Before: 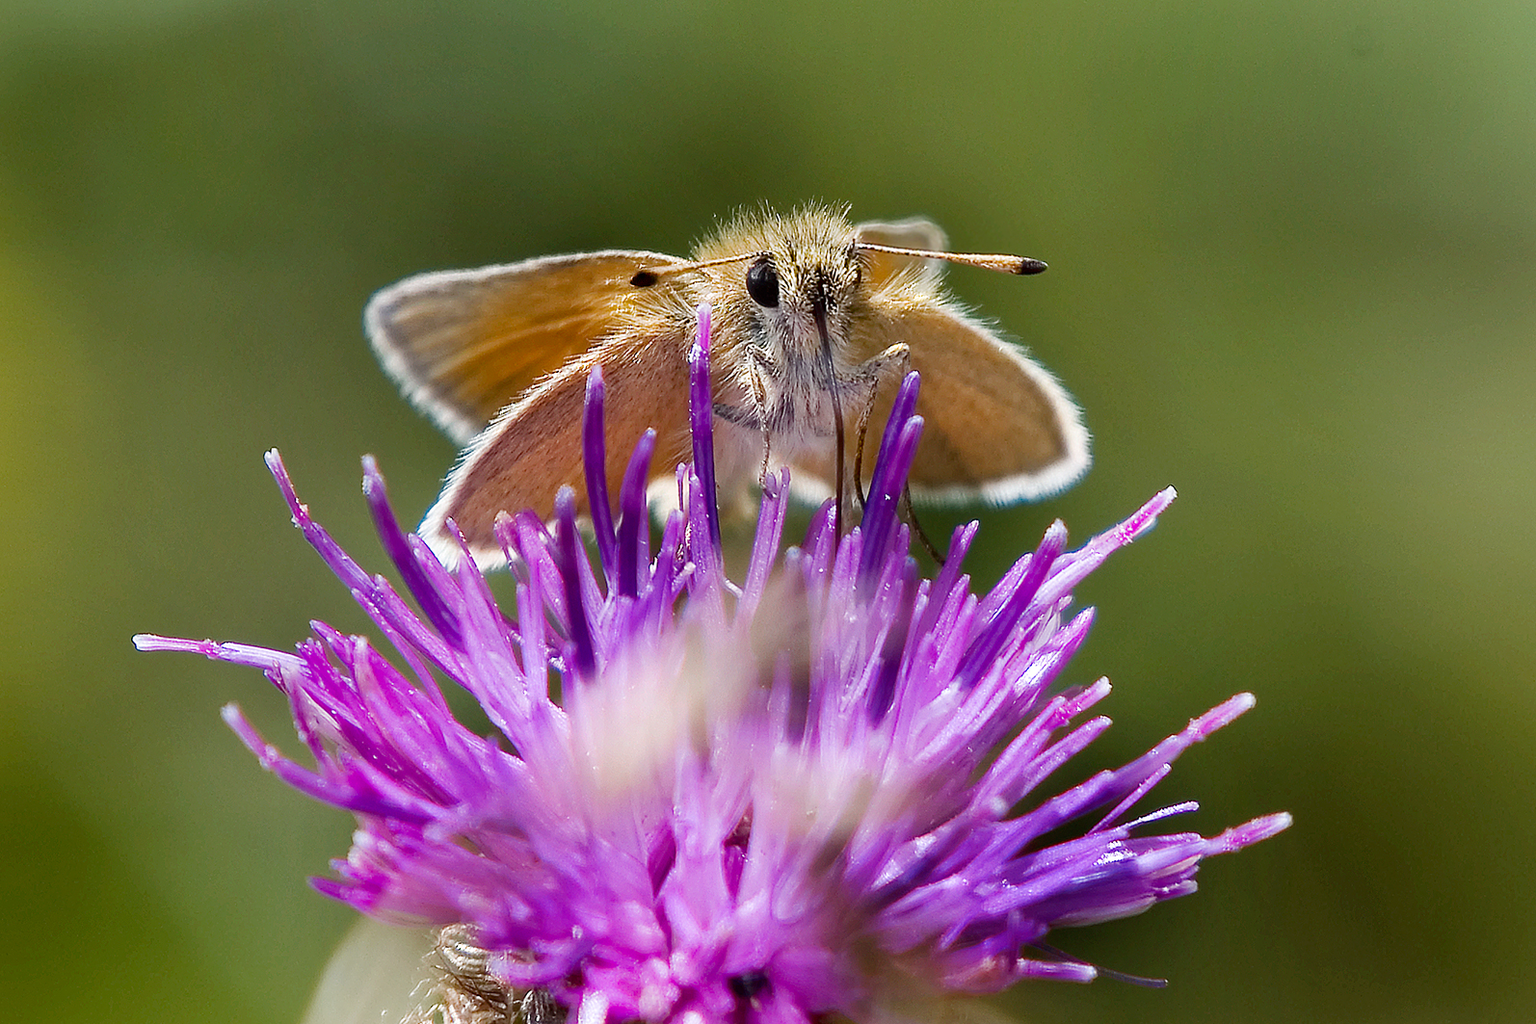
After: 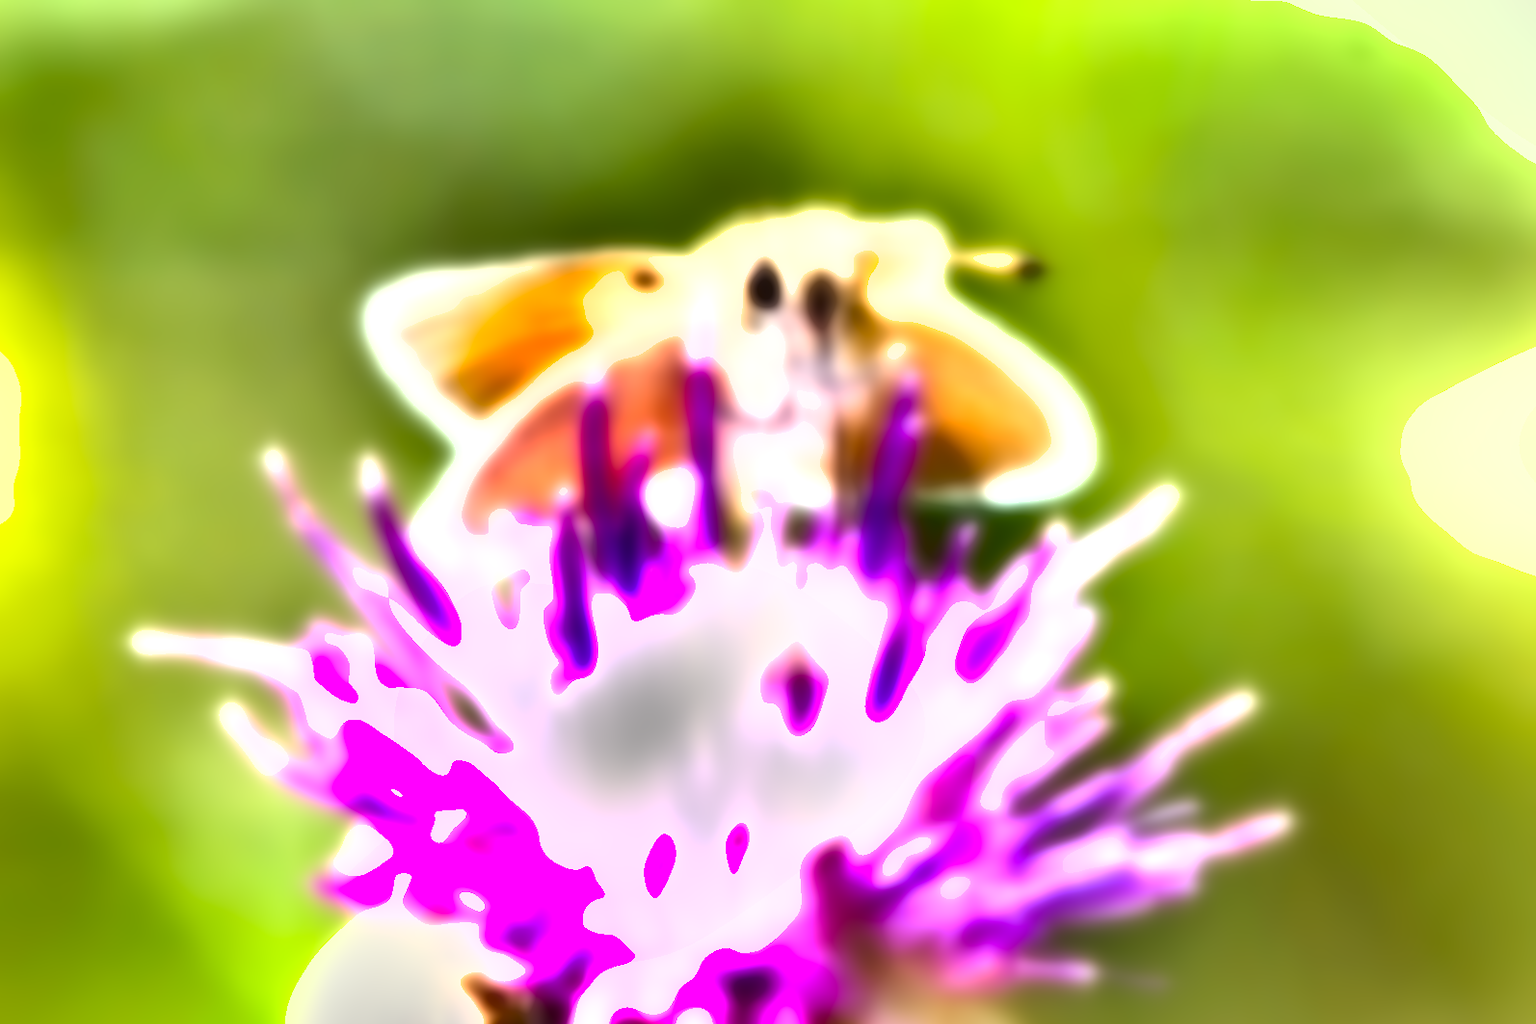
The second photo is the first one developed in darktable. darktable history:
shadows and highlights: shadows 75, highlights -60.85, soften with gaussian
lowpass: on, module defaults
exposure: black level correction 0, exposure 2.327 EV, compensate exposure bias true, compensate highlight preservation false
tone equalizer: on, module defaults
